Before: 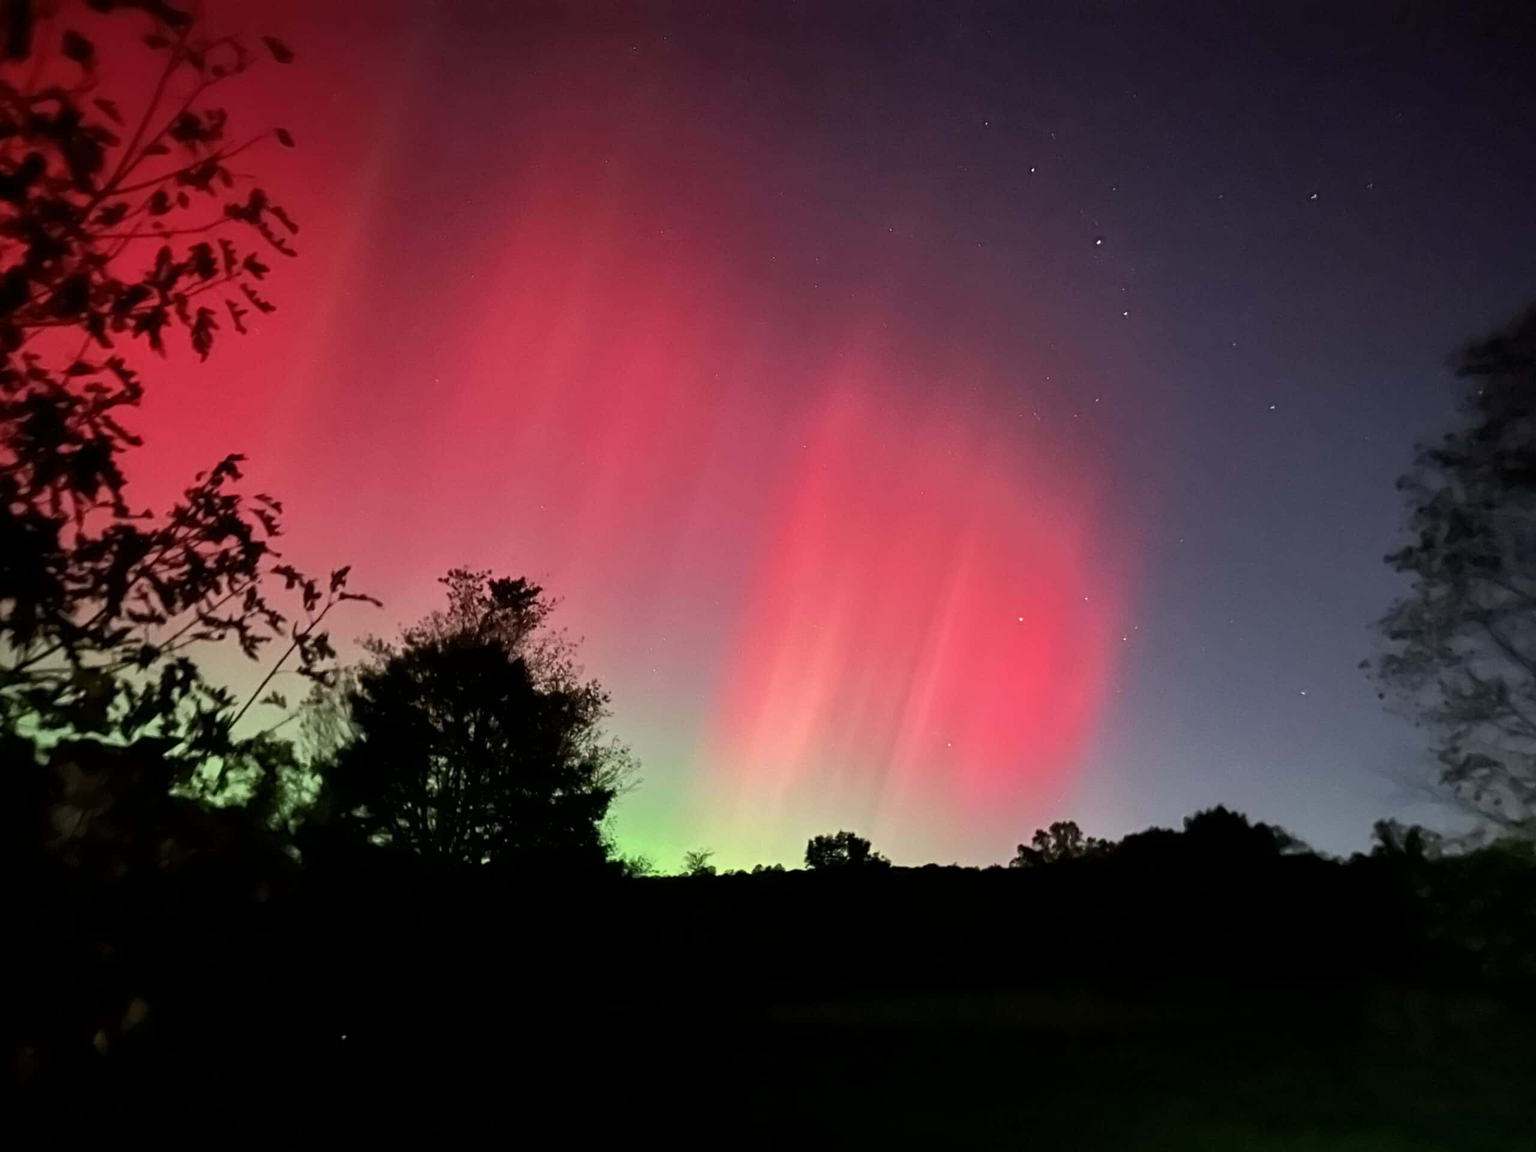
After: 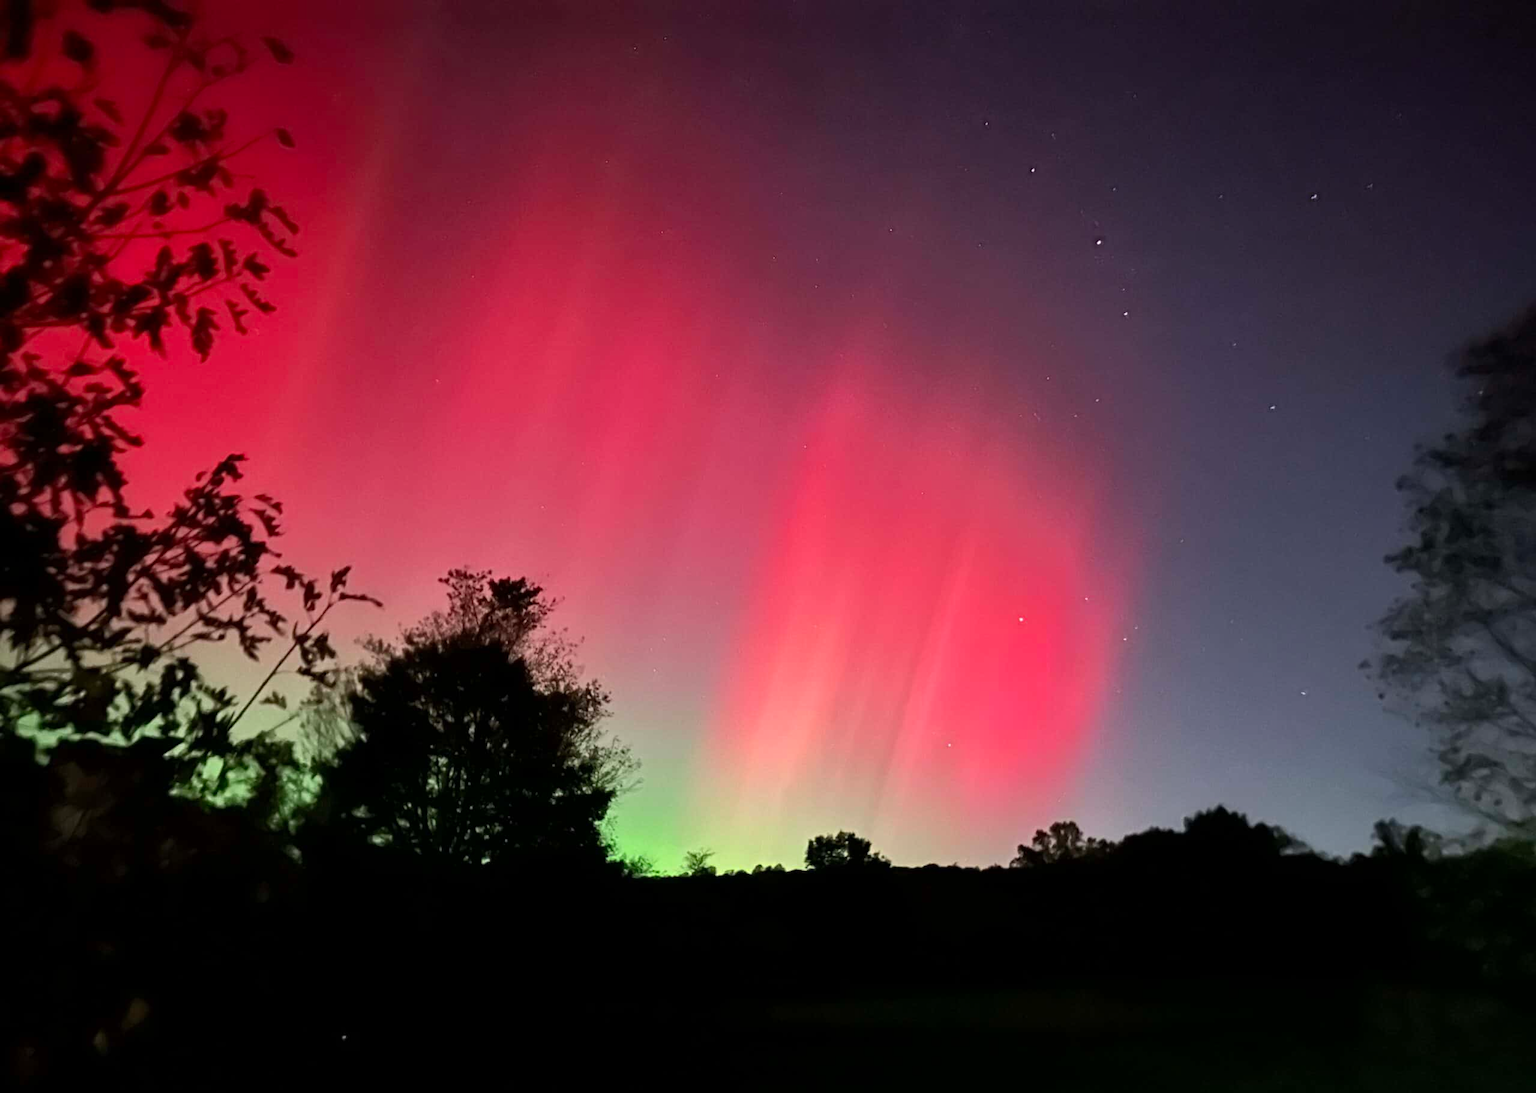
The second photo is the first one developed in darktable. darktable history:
crop and rotate: top 0.013%, bottom 5.06%
